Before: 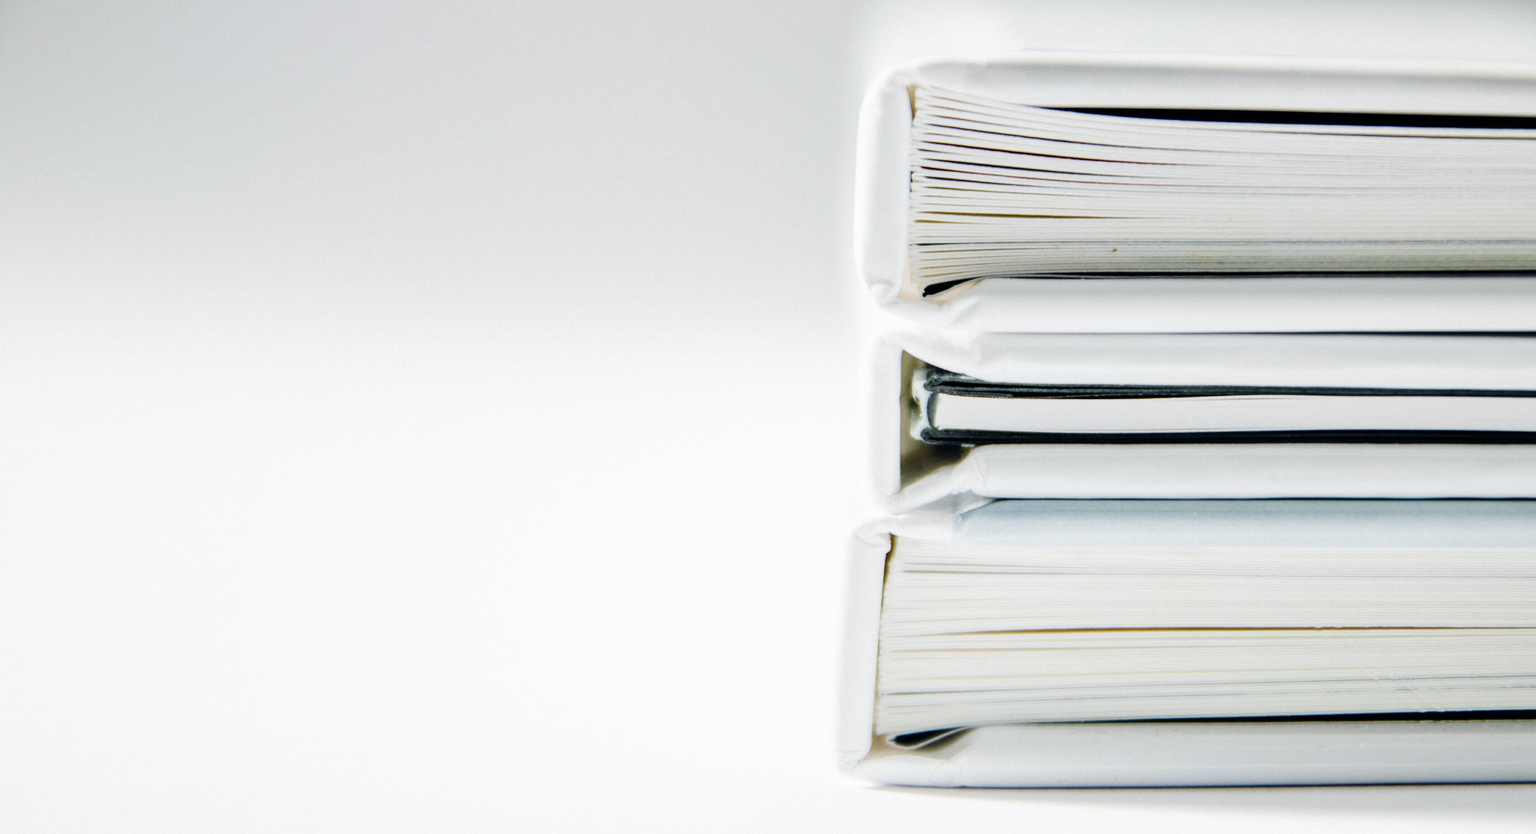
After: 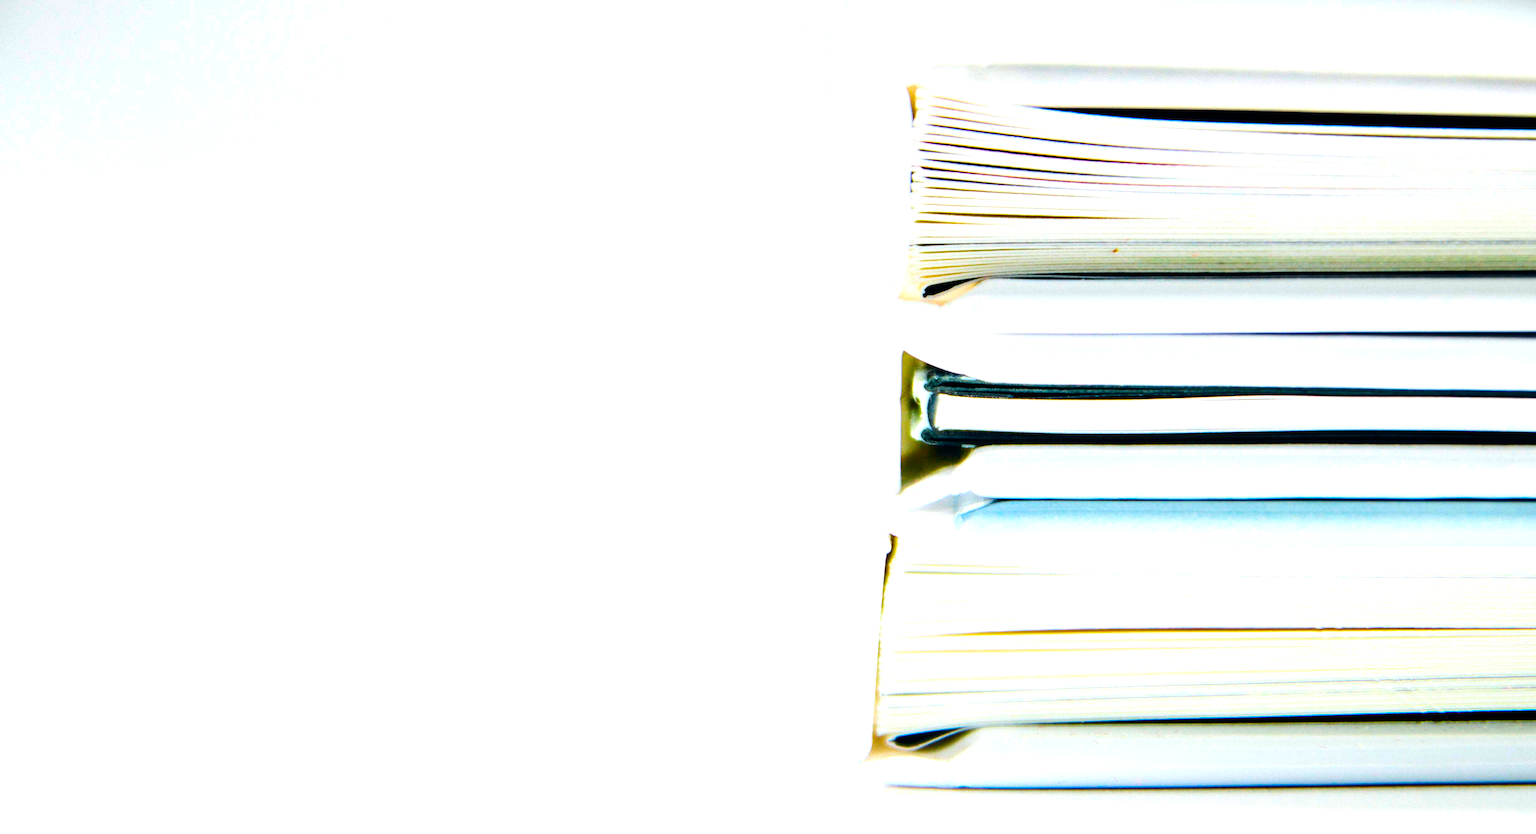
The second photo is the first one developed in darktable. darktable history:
tone equalizer: -8 EV -0.75 EV, -7 EV -0.7 EV, -6 EV -0.6 EV, -5 EV -0.4 EV, -3 EV 0.4 EV, -2 EV 0.6 EV, -1 EV 0.7 EV, +0 EV 0.75 EV, edges refinement/feathering 500, mask exposure compensation -1.57 EV, preserve details no
color correction: saturation 3
